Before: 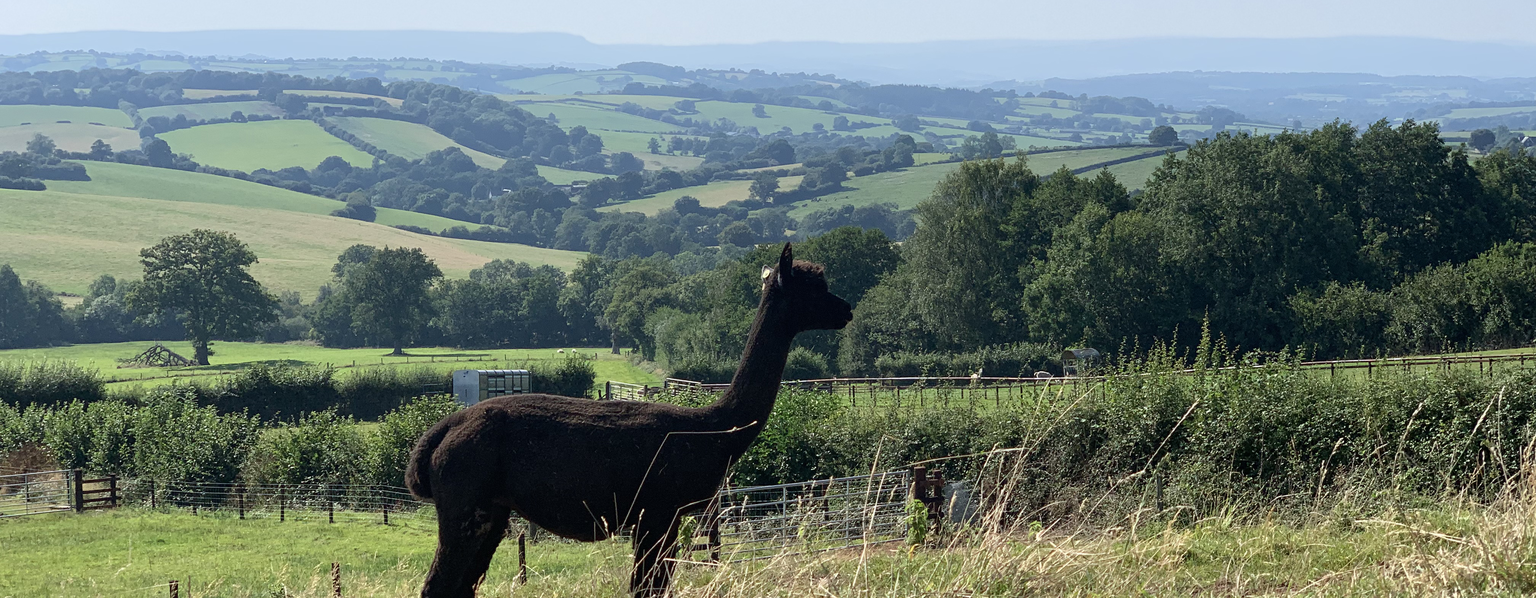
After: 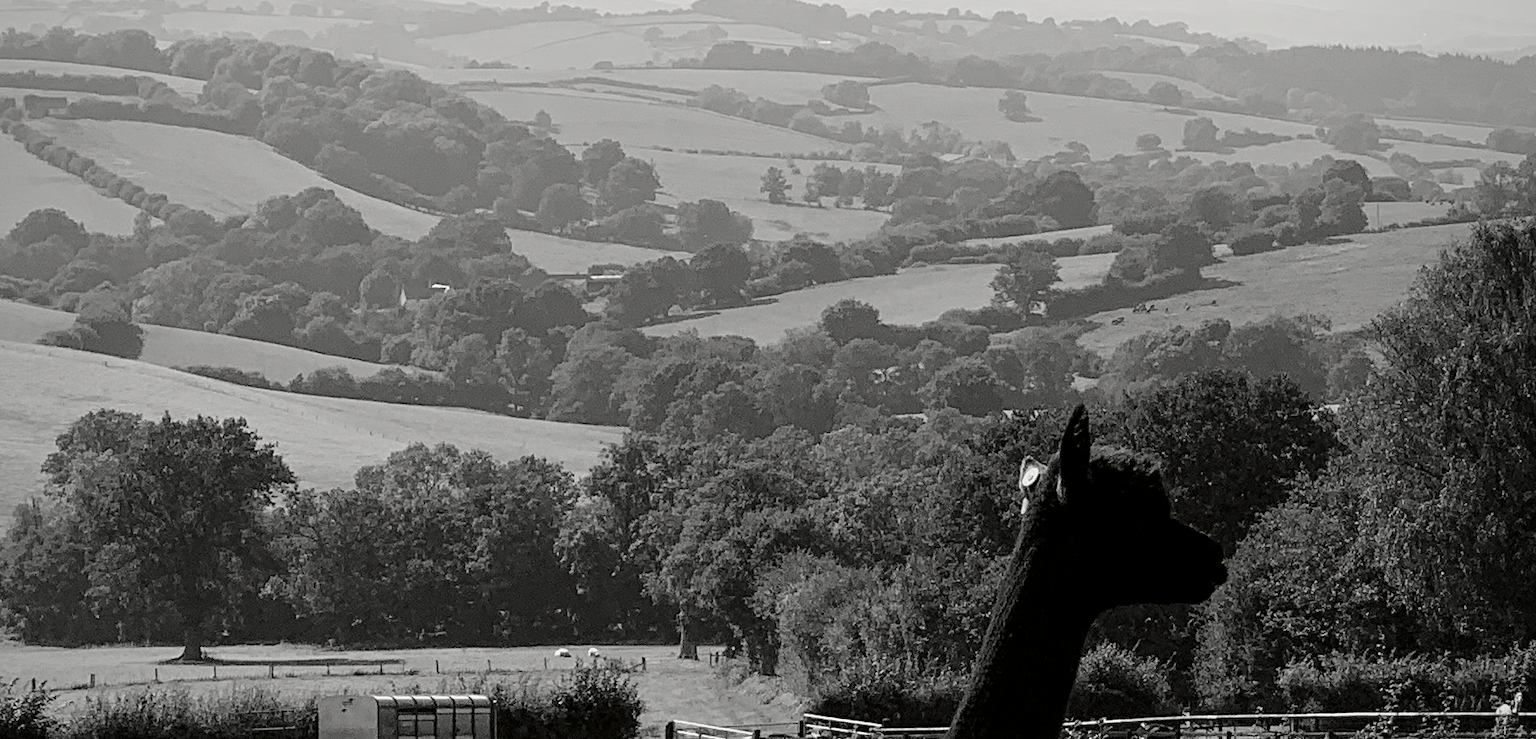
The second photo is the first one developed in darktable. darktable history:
exposure: black level correction 0.004, exposure 0.017 EV, compensate exposure bias true, compensate highlight preservation false
tone curve: curves: ch0 [(0, 0) (0.068, 0.012) (0.183, 0.089) (0.341, 0.283) (0.547, 0.532) (0.828, 0.815) (1, 0.983)]; ch1 [(0, 0) (0.23, 0.166) (0.34, 0.308) (0.371, 0.337) (0.429, 0.411) (0.477, 0.462) (0.499, 0.498) (0.529, 0.537) (0.559, 0.582) (0.743, 0.798) (1, 1)]; ch2 [(0, 0) (0.431, 0.414) (0.498, 0.503) (0.524, 0.528) (0.568, 0.546) (0.6, 0.597) (0.634, 0.645) (0.728, 0.742) (1, 1)], color space Lab, independent channels, preserve colors none
crop: left 20.394%, top 10.776%, right 35.627%, bottom 34.84%
vignetting: brightness -0.283, center (-0.011, 0)
color calibration: output gray [0.31, 0.36, 0.33, 0], illuminant as shot in camera, x 0.37, y 0.382, temperature 4316.49 K
